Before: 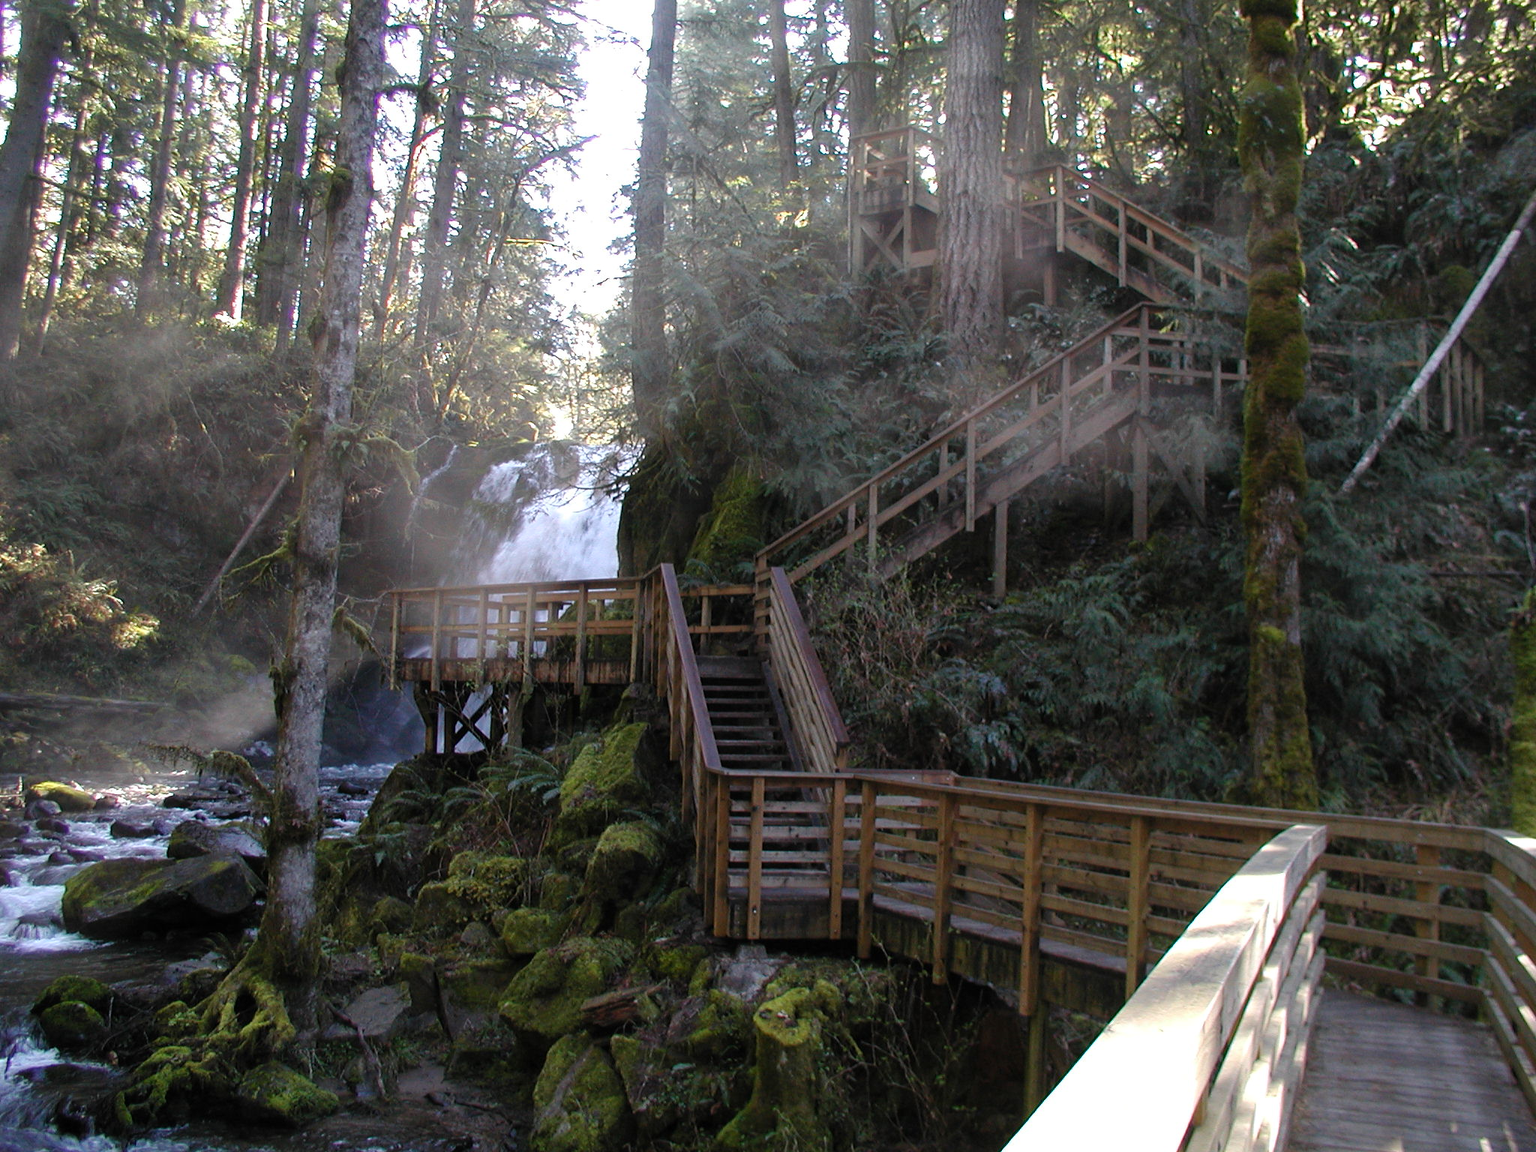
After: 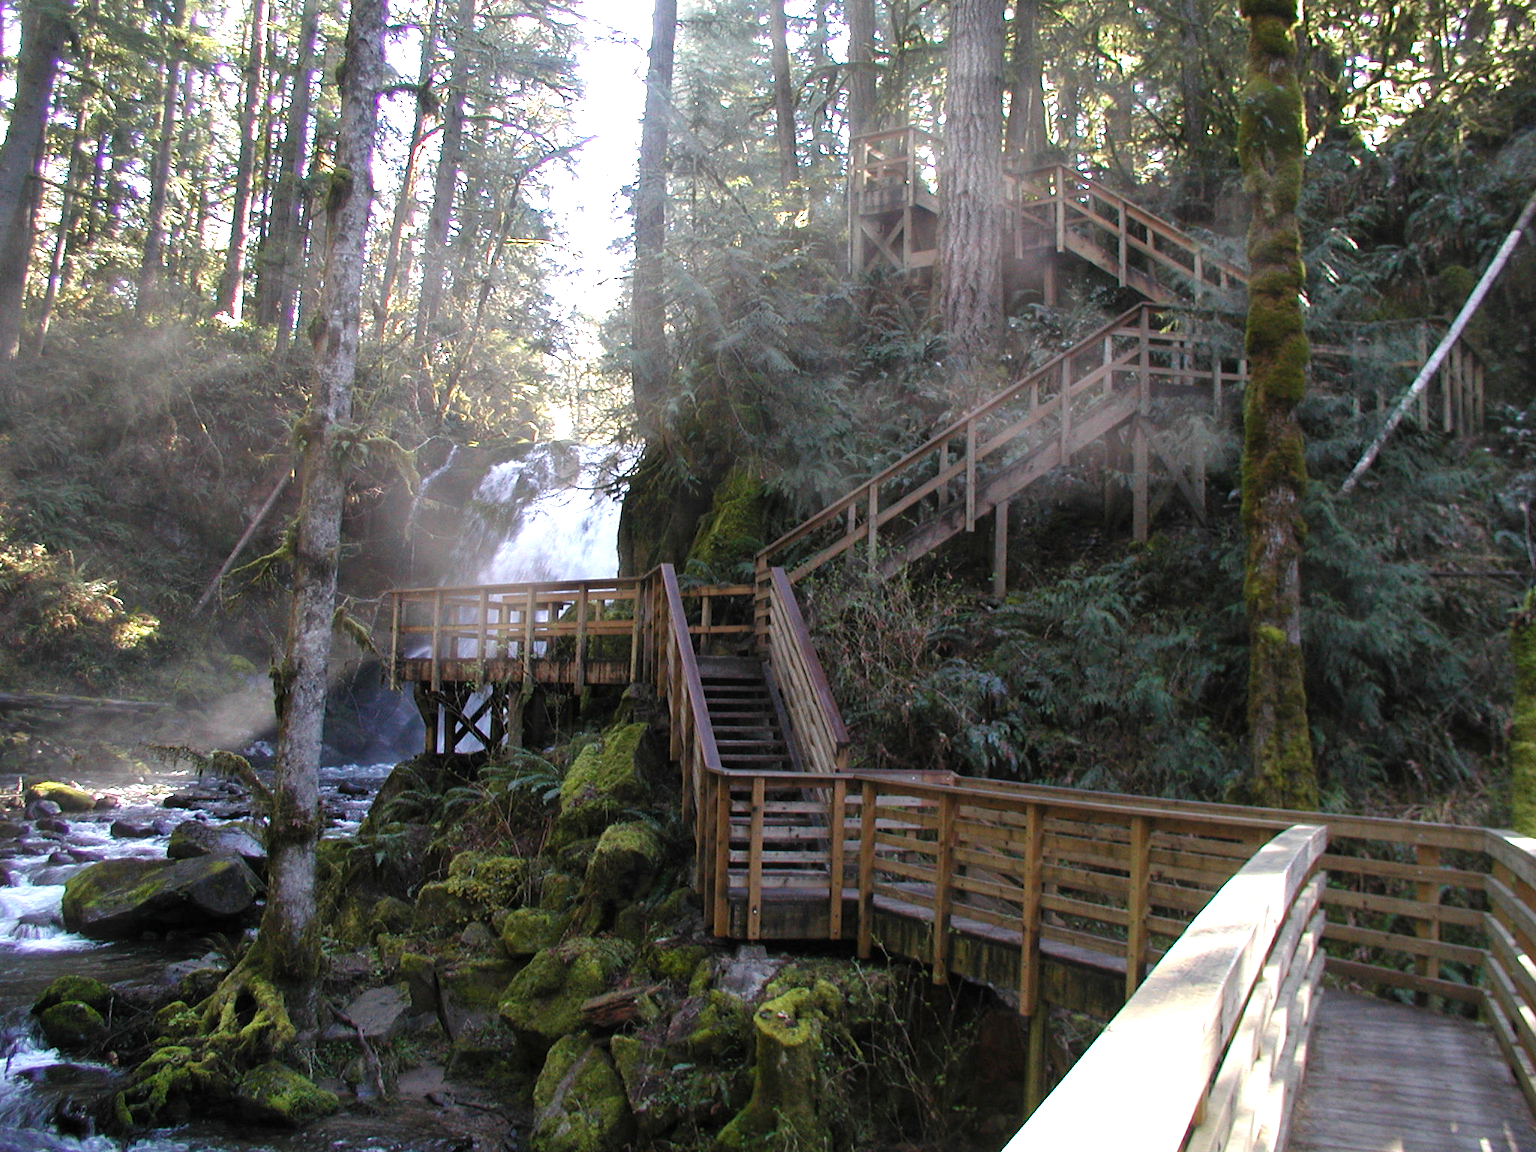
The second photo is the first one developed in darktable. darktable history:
exposure: exposure 0.61 EV, compensate highlight preservation false
base curve: curves: ch0 [(0, 0) (0.472, 0.455) (1, 1)], preserve colors none
